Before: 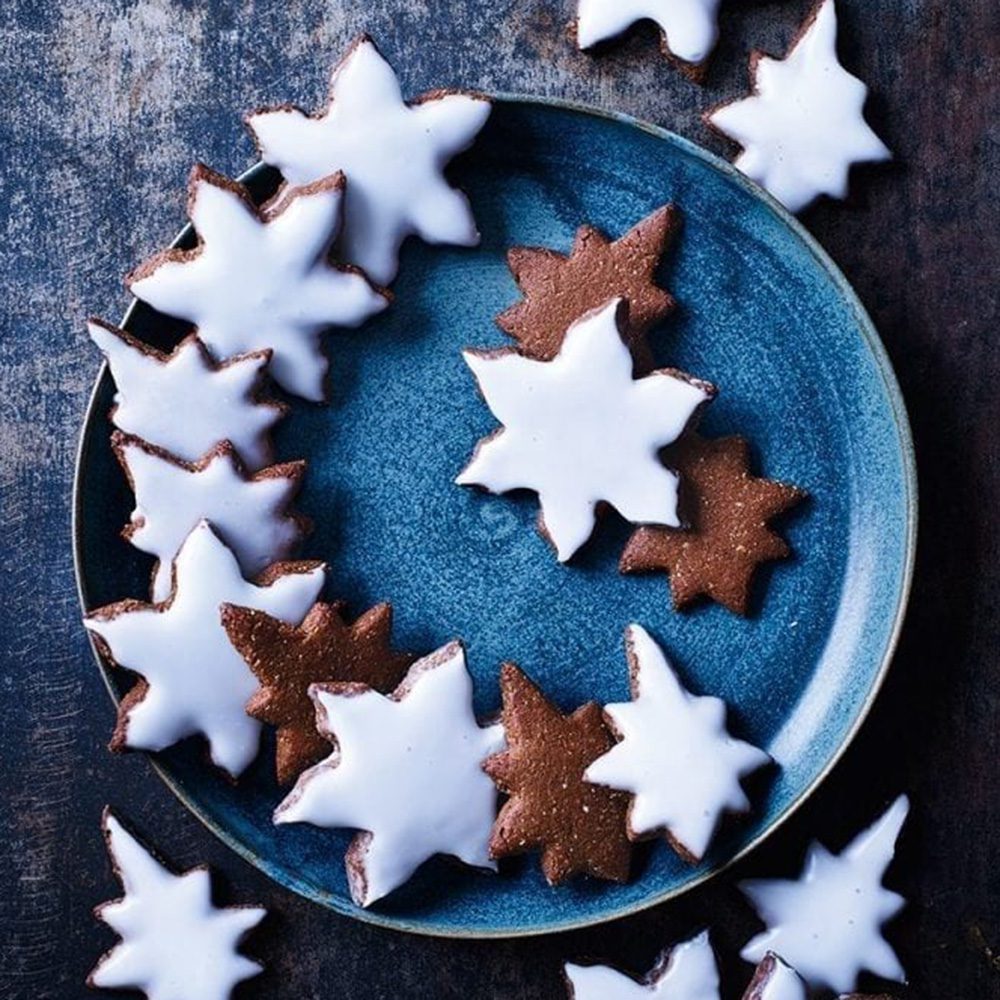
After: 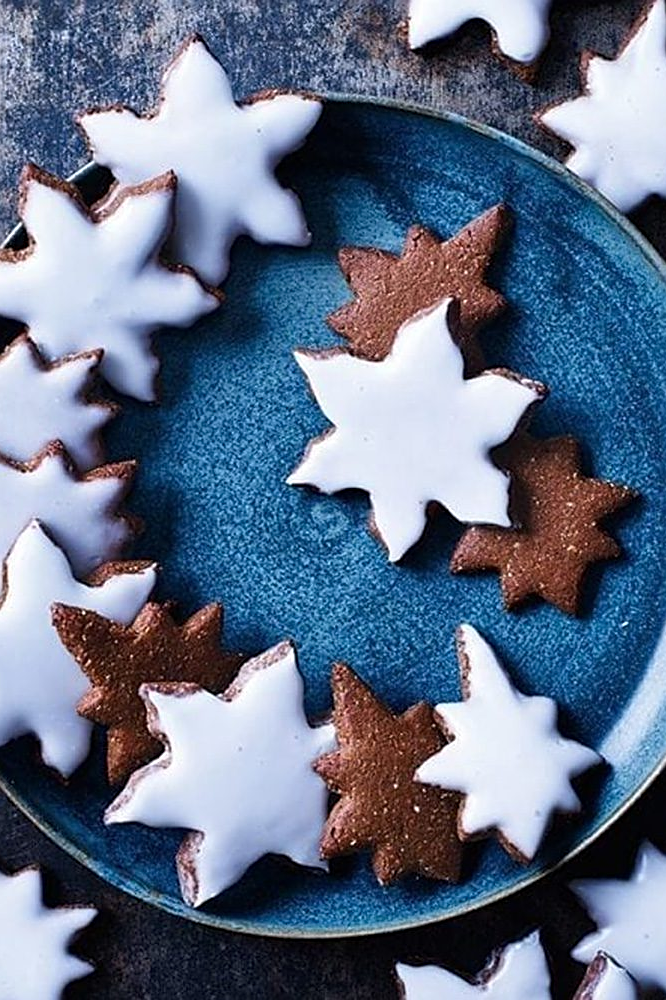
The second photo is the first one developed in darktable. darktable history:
crop: left 16.973%, right 16.423%
sharpen: on, module defaults
